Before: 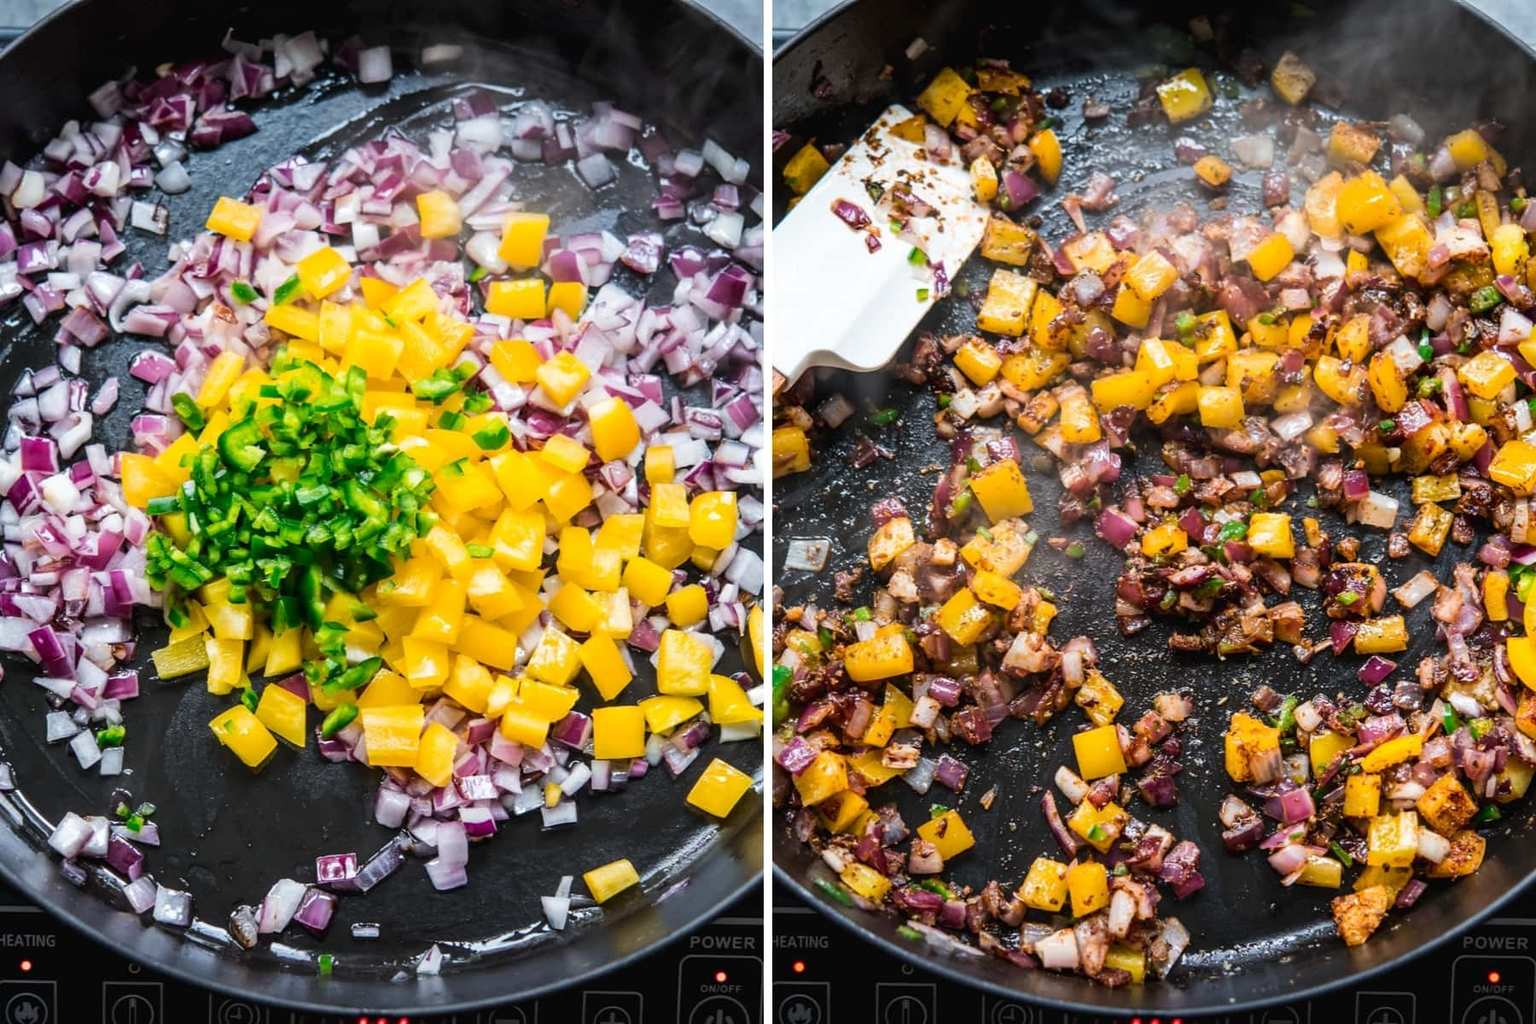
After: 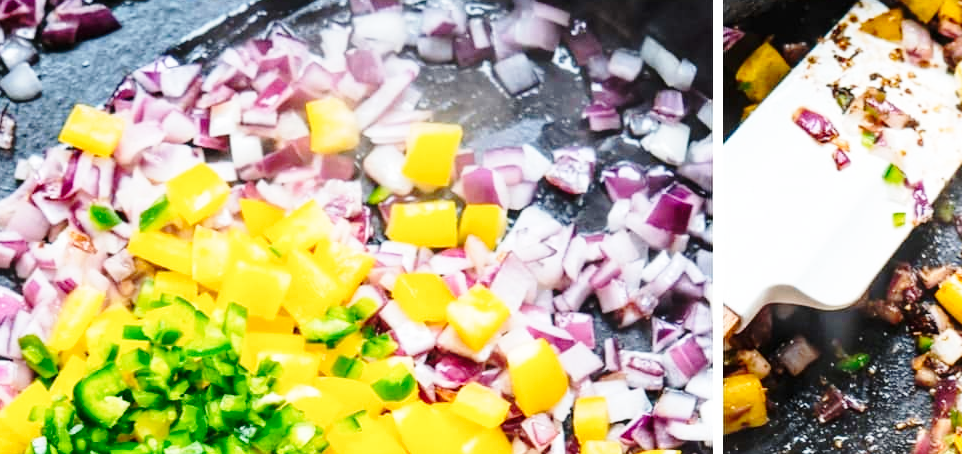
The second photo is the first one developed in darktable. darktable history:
base curve: curves: ch0 [(0, 0) (0.028, 0.03) (0.121, 0.232) (0.46, 0.748) (0.859, 0.968) (1, 1)], preserve colors none
crop: left 10.151%, top 10.571%, right 36.382%, bottom 51.591%
